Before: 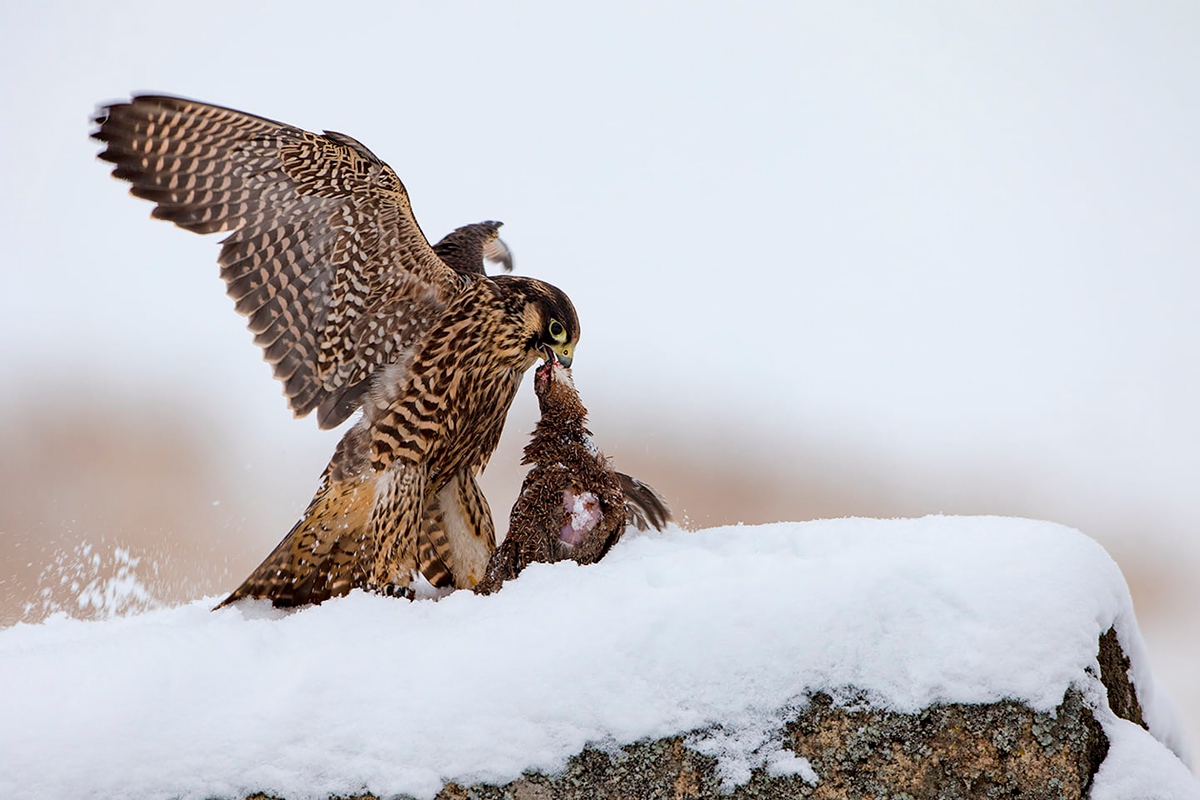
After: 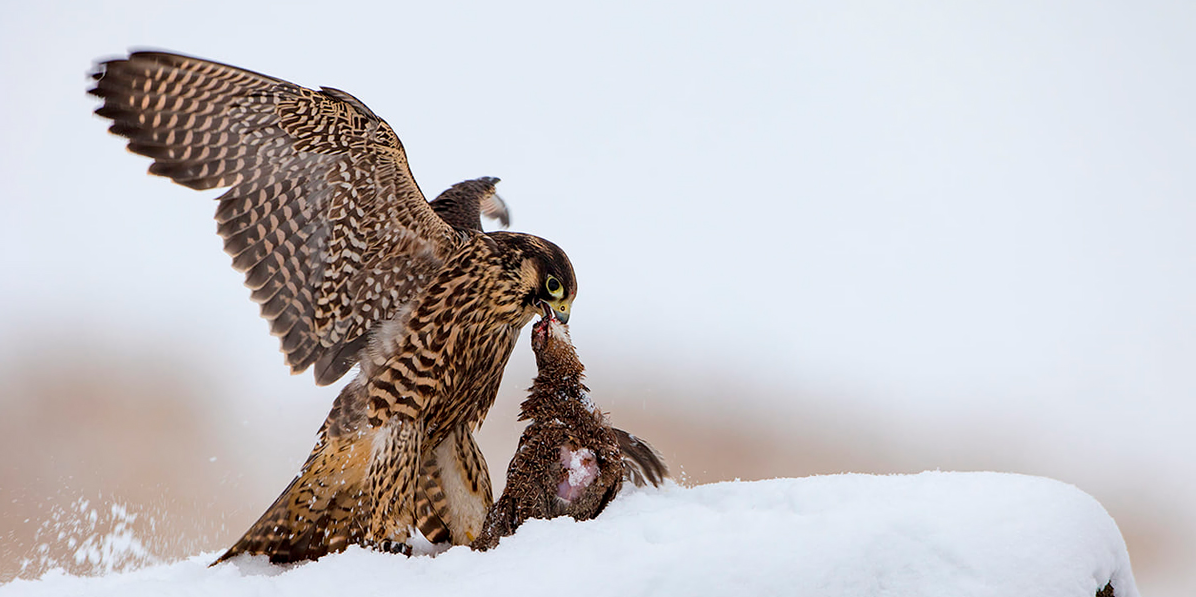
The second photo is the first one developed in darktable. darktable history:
crop: left 0.307%, top 5.515%, bottom 19.855%
